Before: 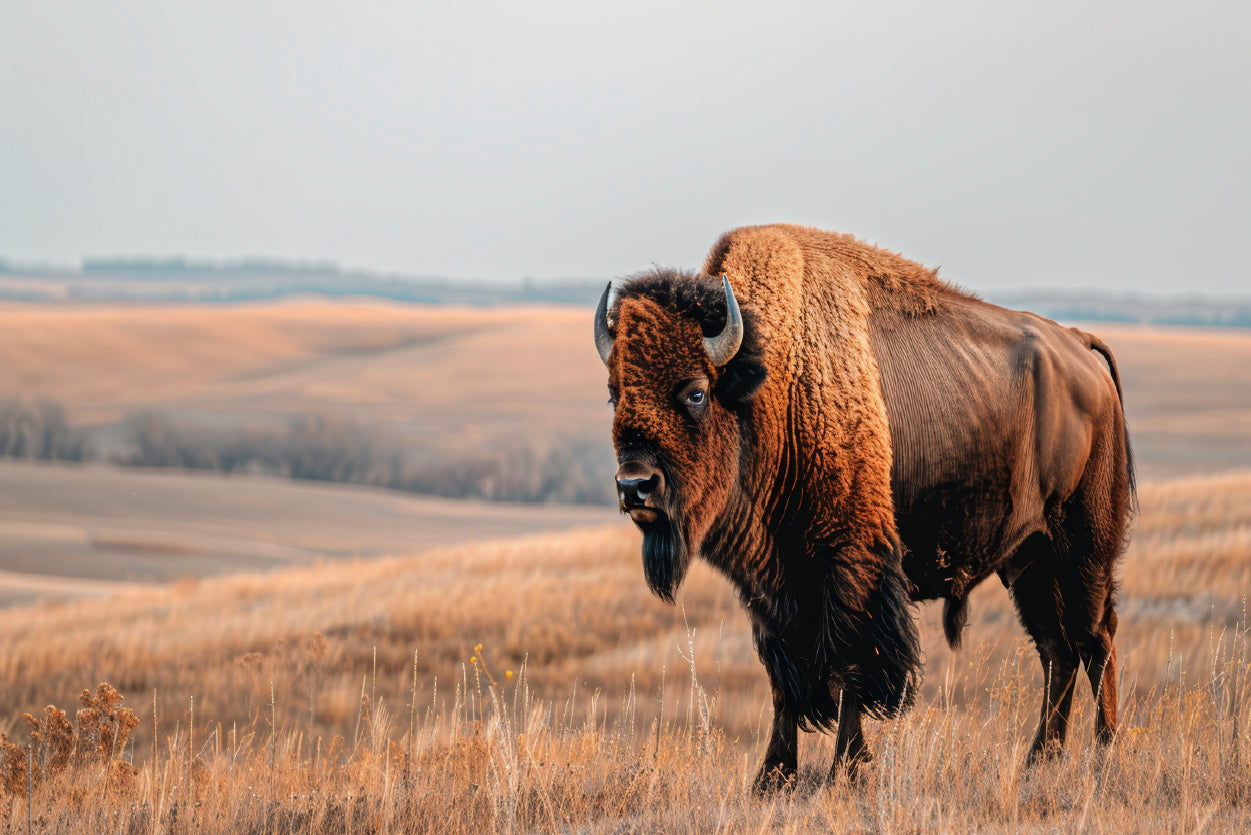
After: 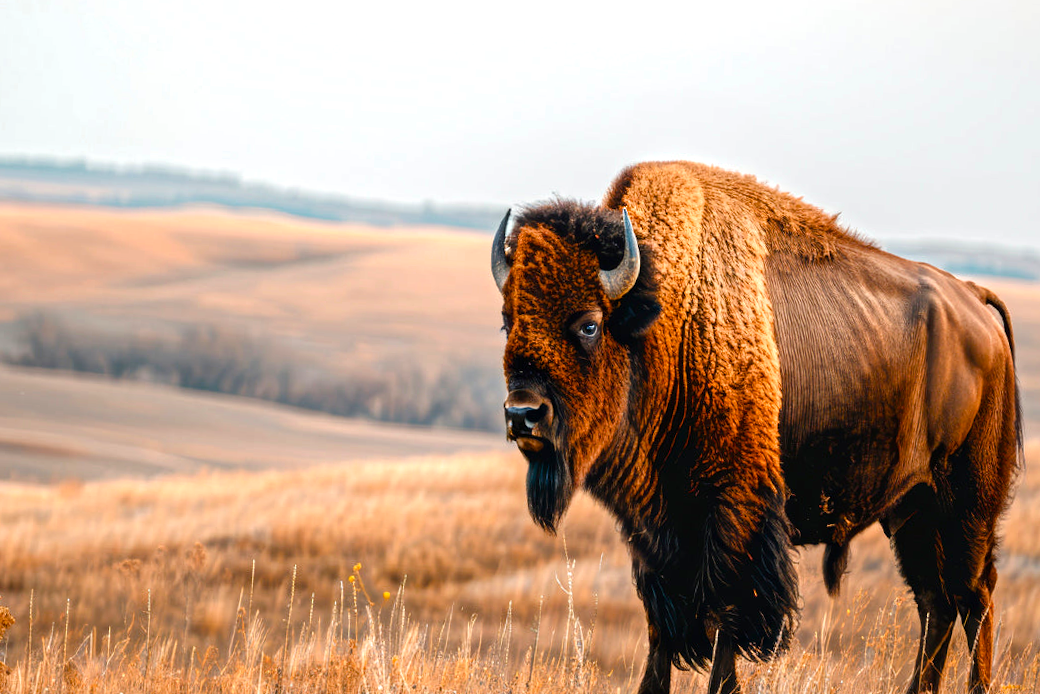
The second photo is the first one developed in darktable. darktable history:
crop and rotate: angle -3.27°, left 5.211%, top 5.211%, right 4.607%, bottom 4.607%
color balance rgb: perceptual saturation grading › mid-tones 6.33%, perceptual saturation grading › shadows 72.44%, perceptual brilliance grading › highlights 11.59%, contrast 5.05%
